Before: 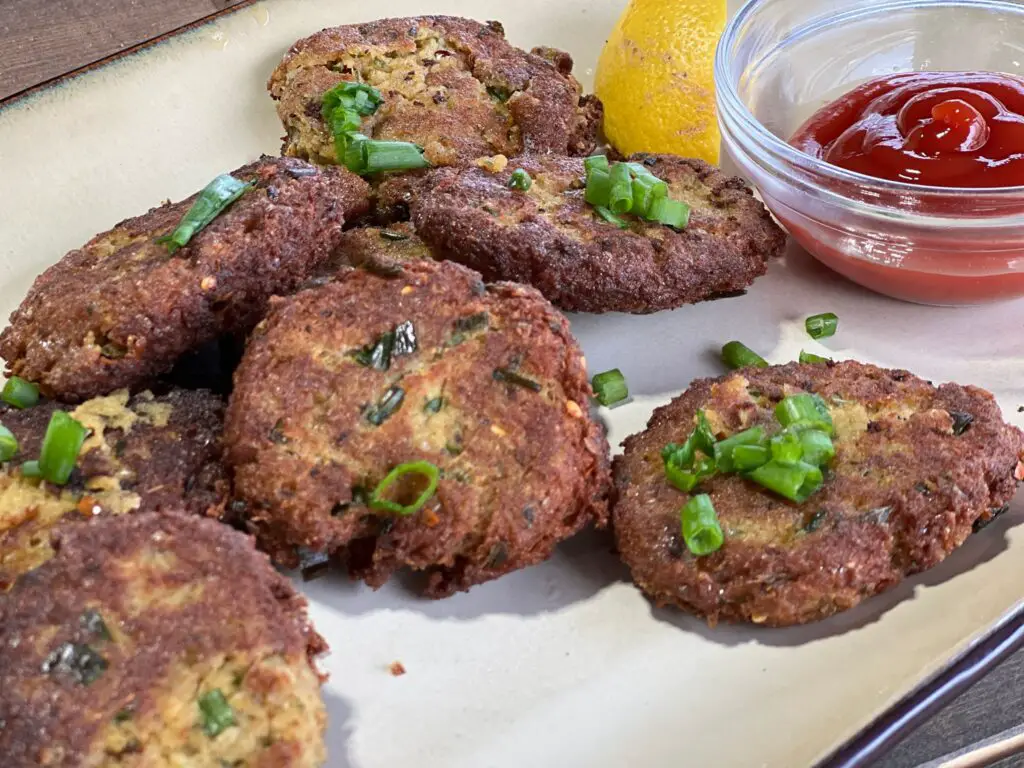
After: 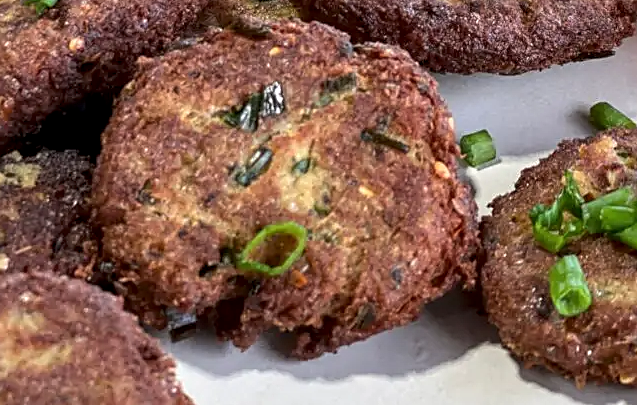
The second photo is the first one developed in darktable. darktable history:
sharpen: on, module defaults
local contrast: detail 130%
crop: left 12.947%, top 31.175%, right 24.773%, bottom 16.013%
